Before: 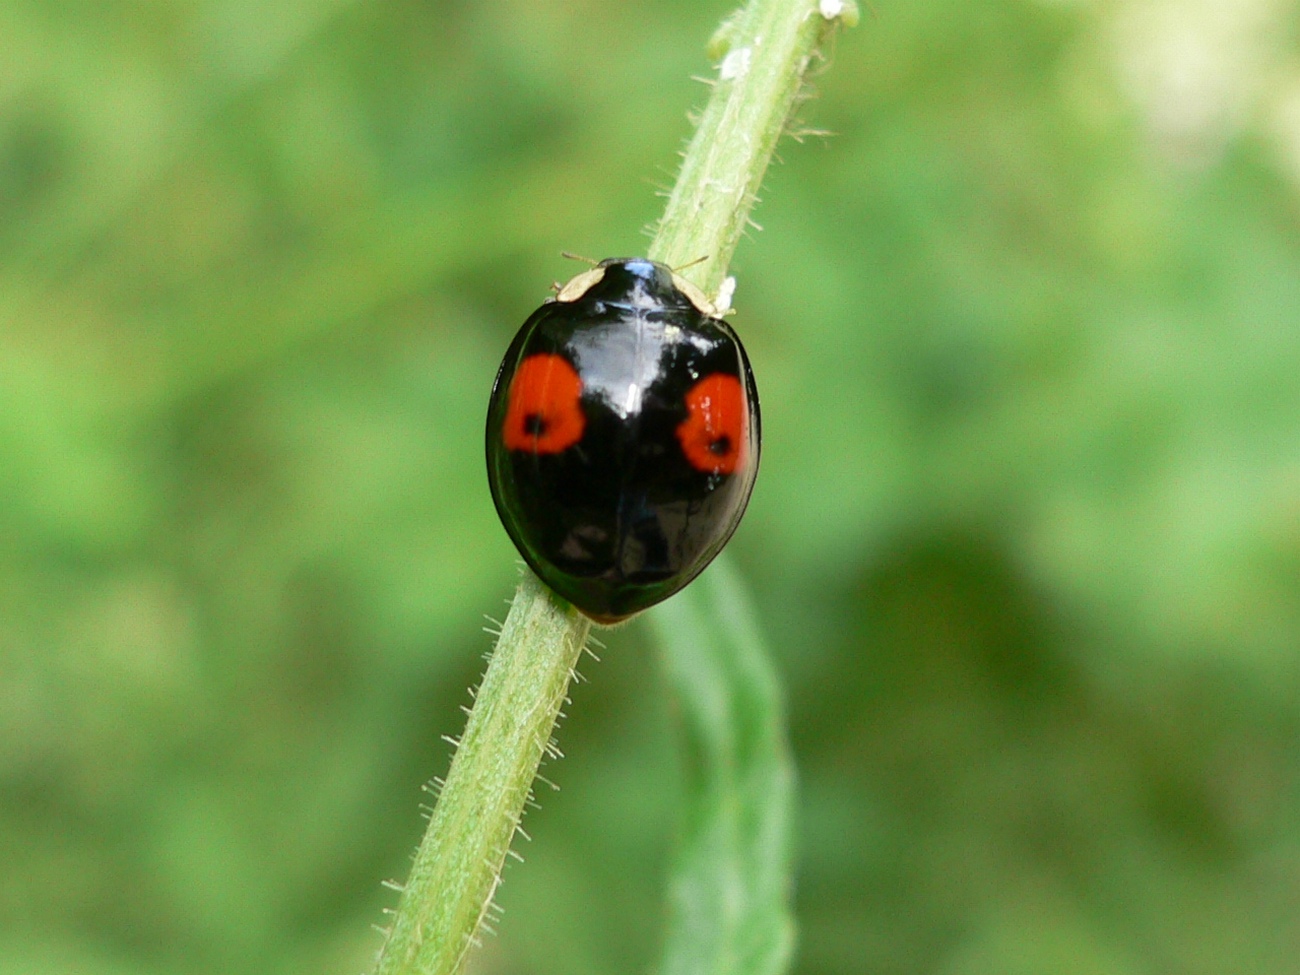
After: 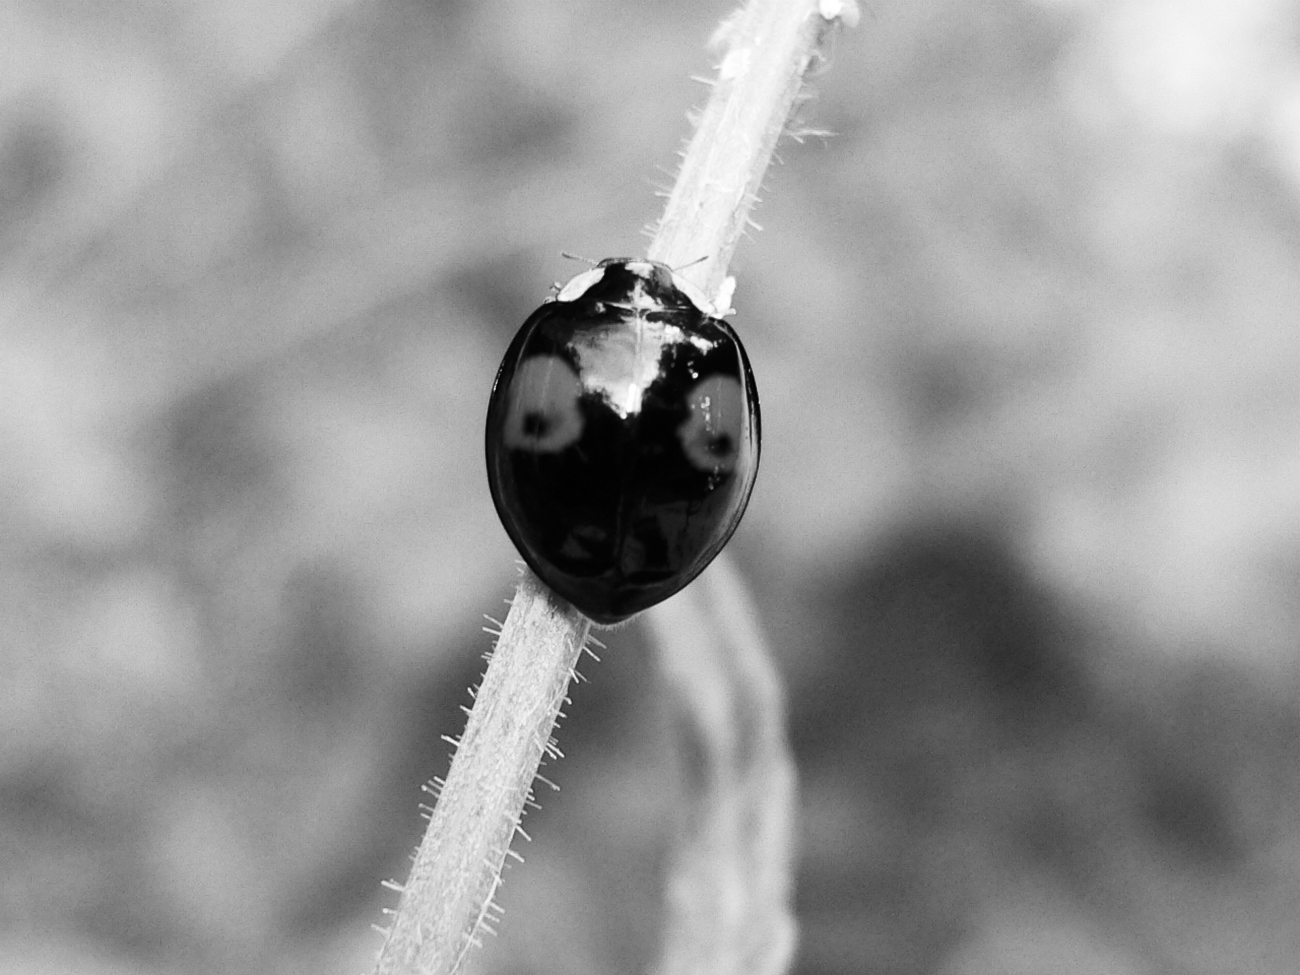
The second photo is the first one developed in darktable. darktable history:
monochrome: on, module defaults
contrast brightness saturation: contrast 0.28
color zones: curves: ch0 [(0, 0.6) (0.129, 0.508) (0.193, 0.483) (0.429, 0.5) (0.571, 0.5) (0.714, 0.5) (0.857, 0.5) (1, 0.6)]; ch1 [(0, 0.481) (0.112, 0.245) (0.213, 0.223) (0.429, 0.233) (0.571, 0.231) (0.683, 0.242) (0.857, 0.296) (1, 0.481)]
